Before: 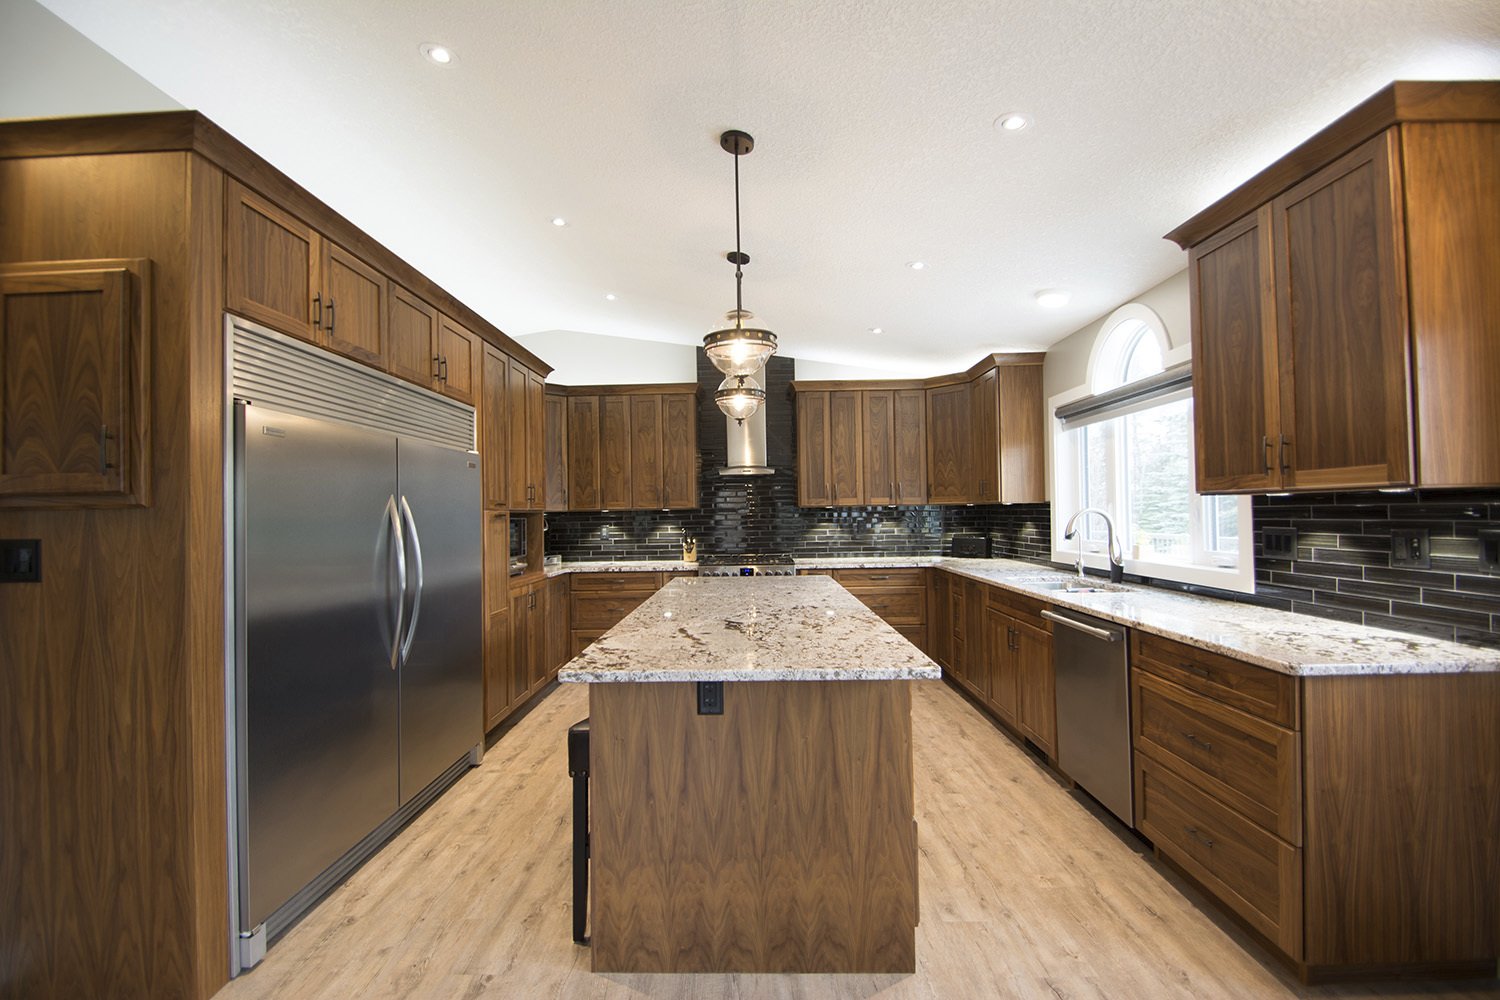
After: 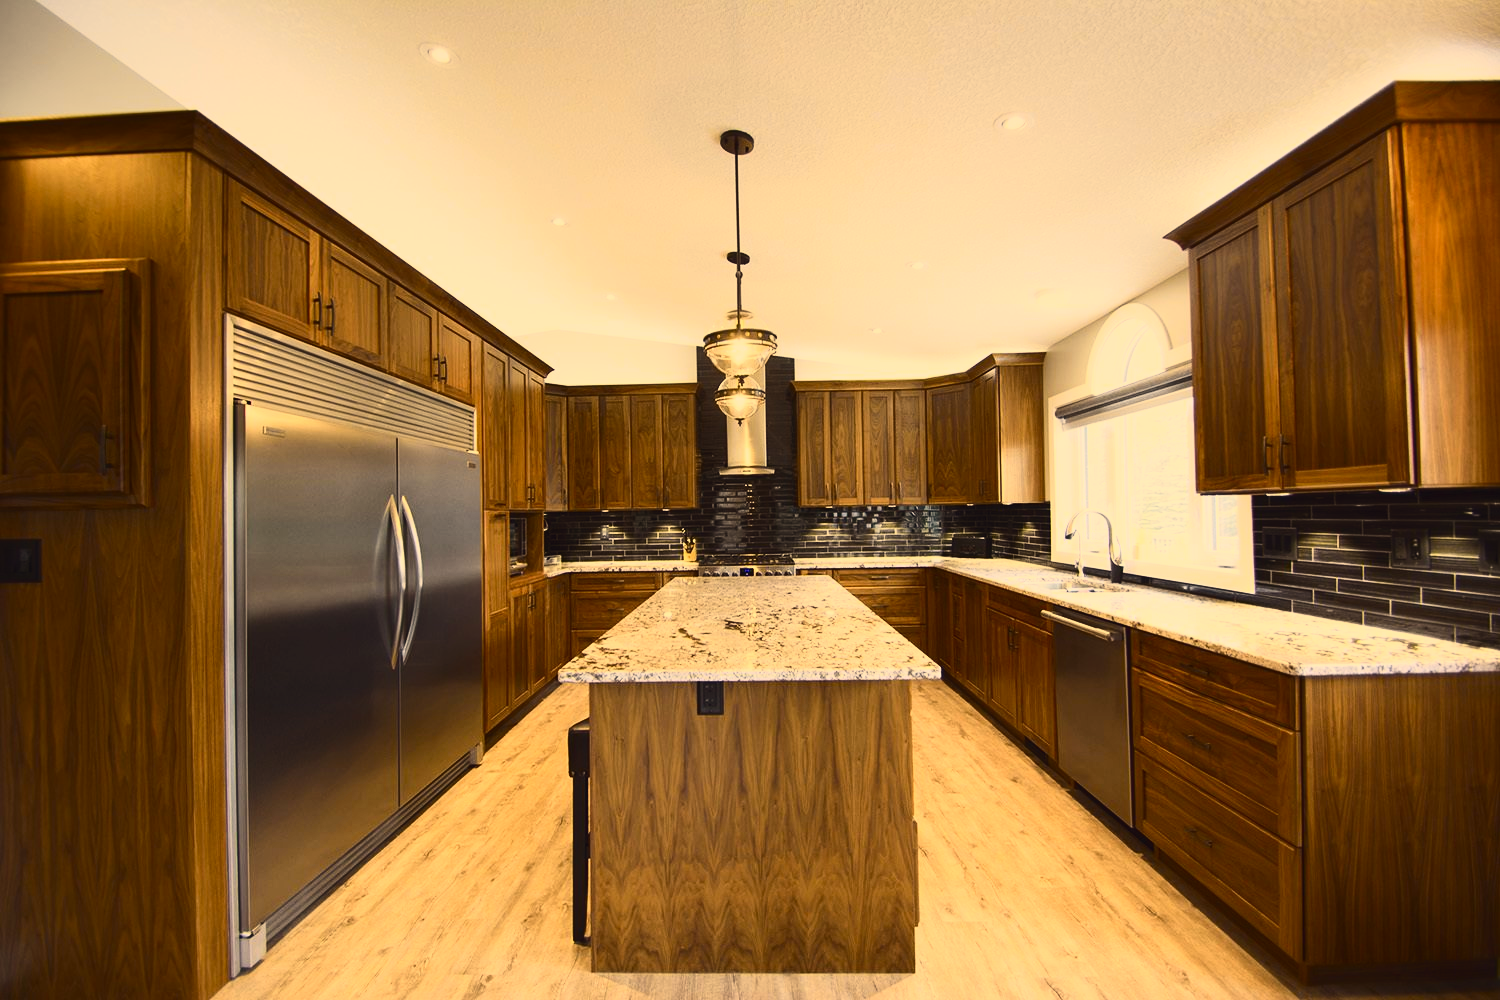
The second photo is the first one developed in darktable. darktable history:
graduated density: on, module defaults
tone curve: curves: ch0 [(0, 0.031) (0.145, 0.106) (0.319, 0.269) (0.495, 0.544) (0.707, 0.833) (0.859, 0.931) (1, 0.967)]; ch1 [(0, 0) (0.279, 0.218) (0.424, 0.411) (0.495, 0.504) (0.538, 0.55) (0.578, 0.595) (0.707, 0.778) (1, 1)]; ch2 [(0, 0) (0.125, 0.089) (0.353, 0.329) (0.436, 0.432) (0.552, 0.554) (0.615, 0.674) (1, 1)], color space Lab, independent channels, preserve colors none
white balance: red 1.123, blue 0.83
